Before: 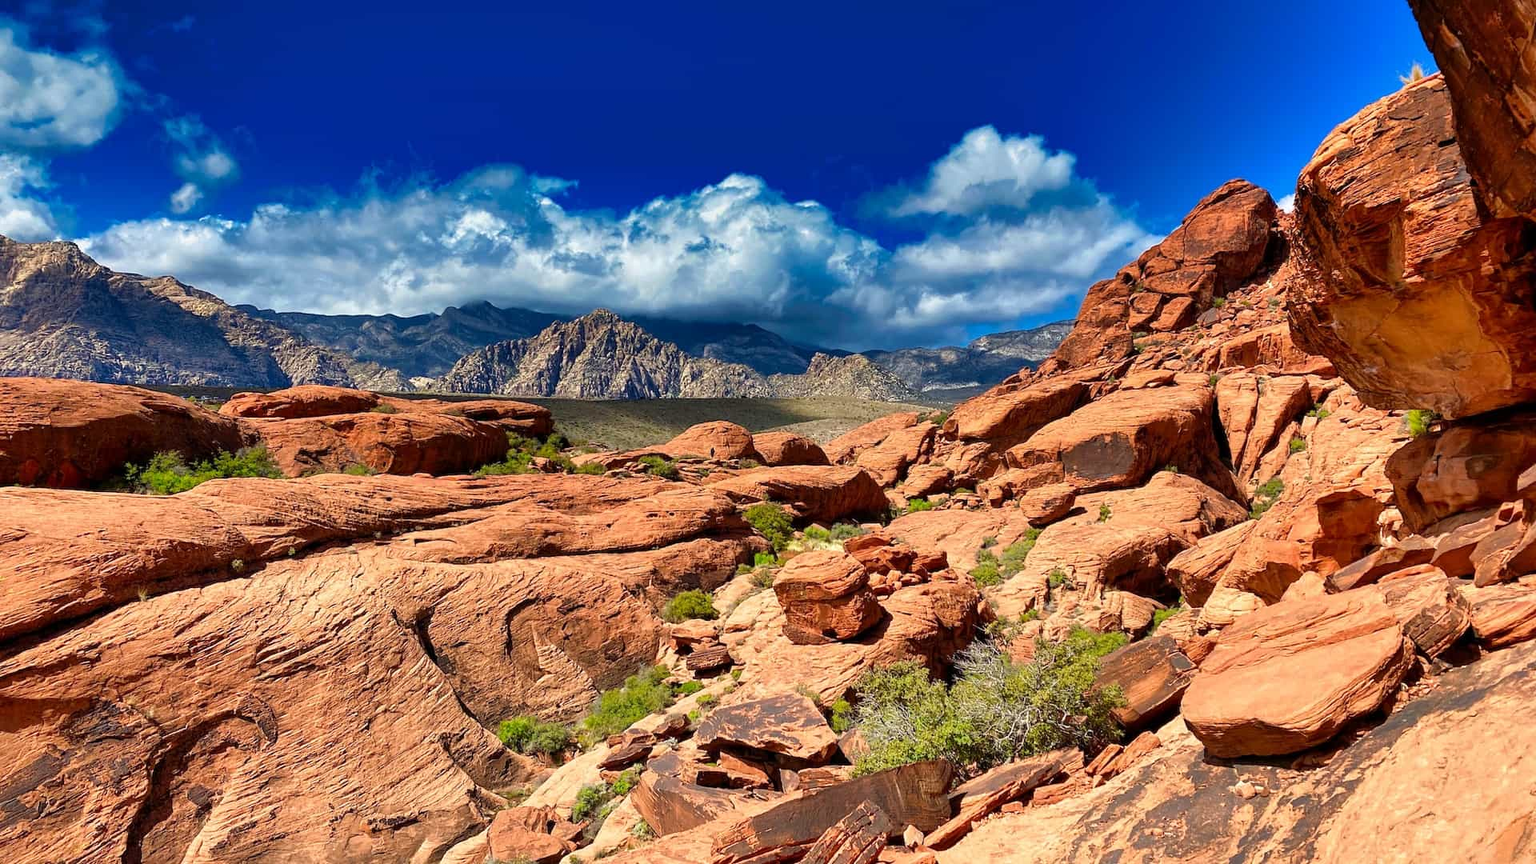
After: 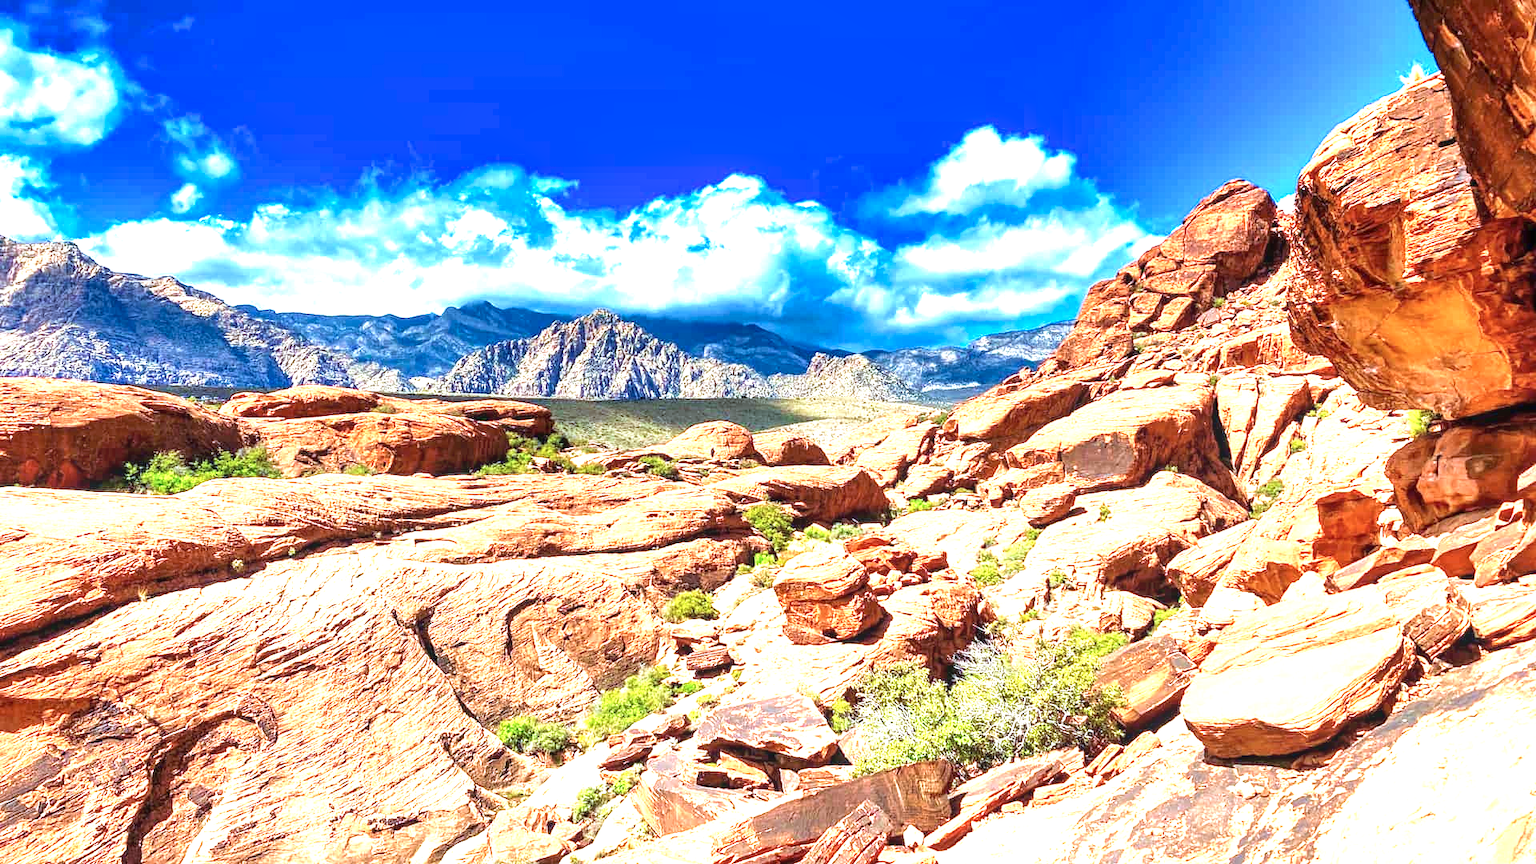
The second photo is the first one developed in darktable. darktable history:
color calibration: illuminant F (fluorescent), F source F9 (Cool White Deluxe 4150 K) – high CRI, x 0.374, y 0.373, temperature 4163.78 K
velvia: on, module defaults
exposure: black level correction 0, exposure 1.709 EV, compensate highlight preservation false
local contrast: on, module defaults
